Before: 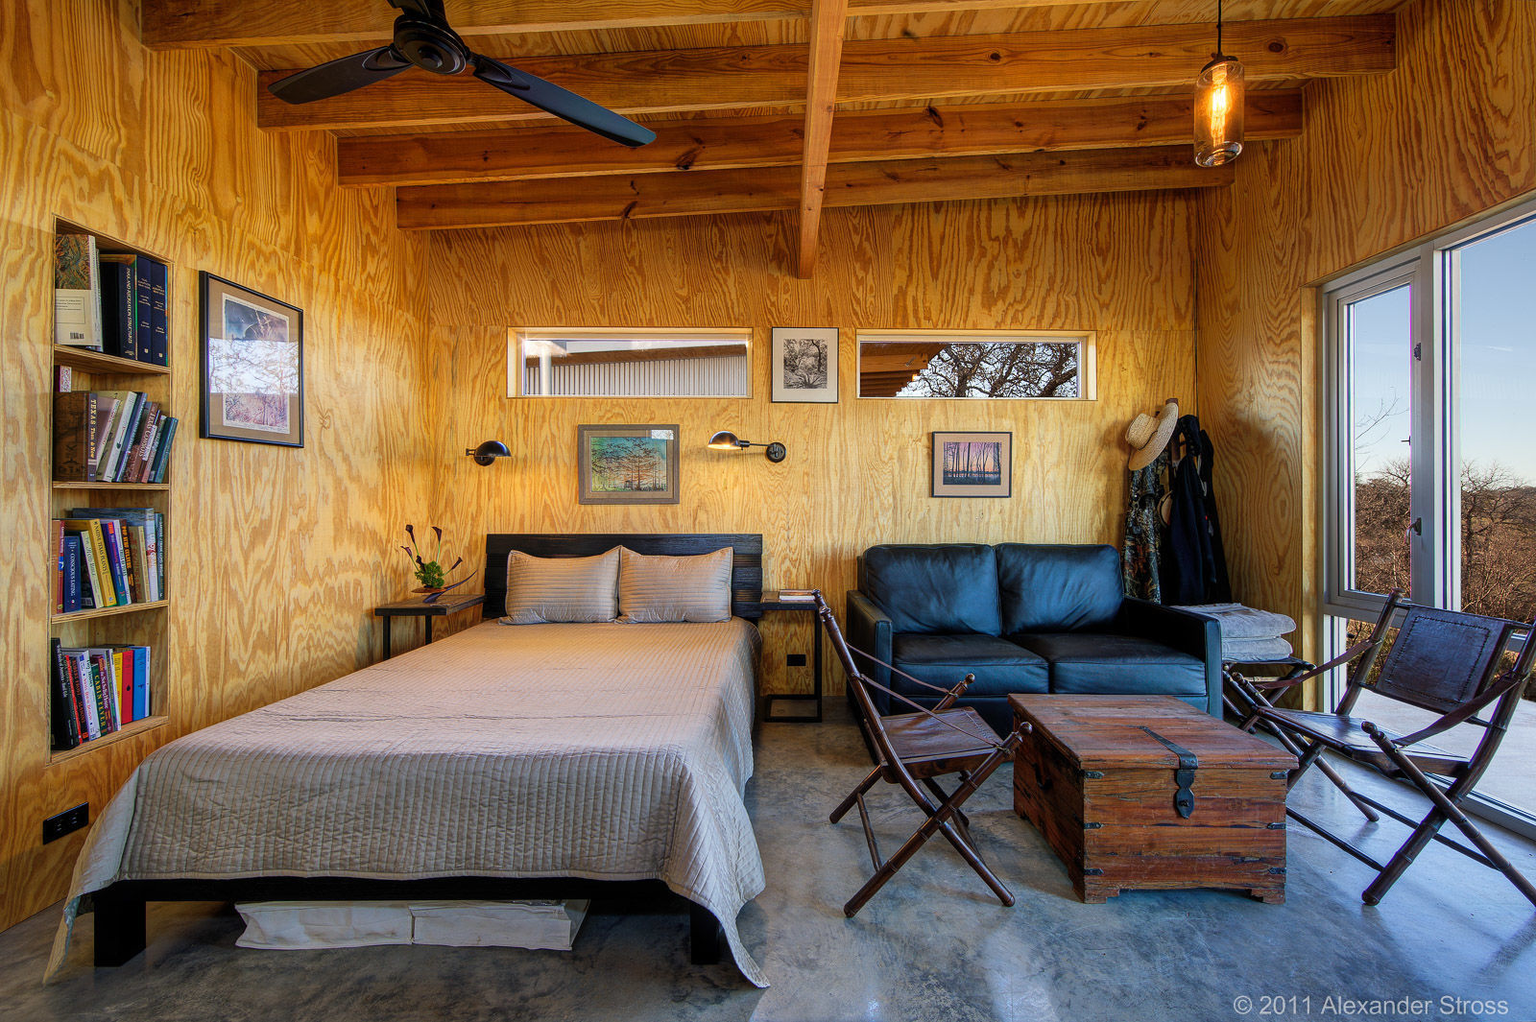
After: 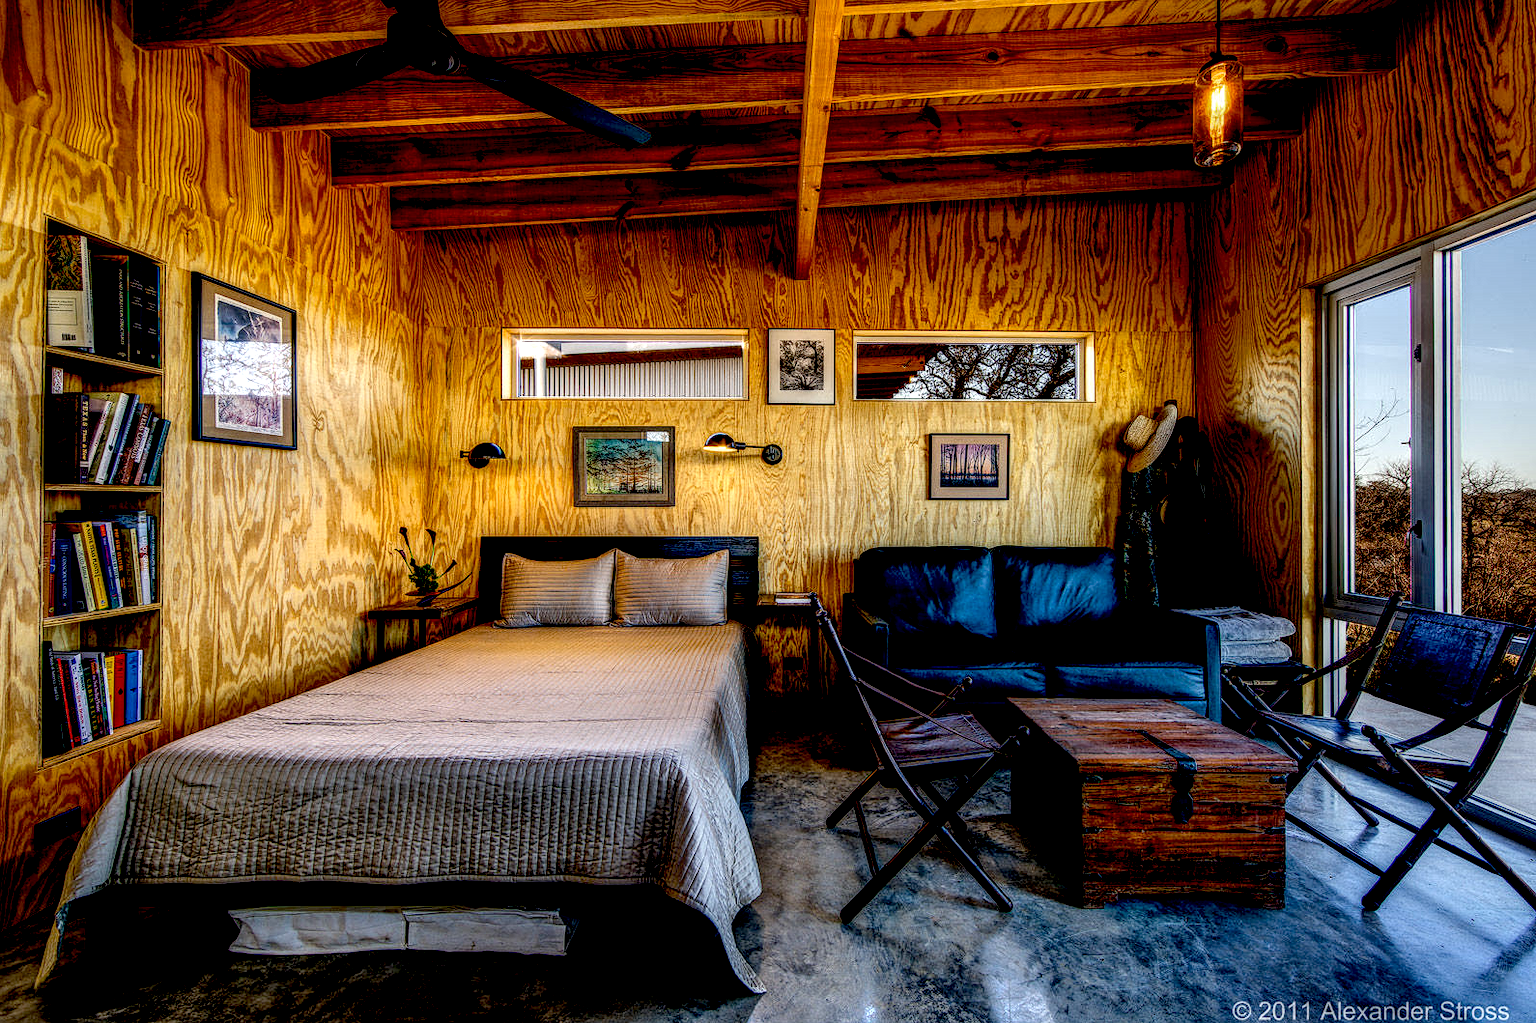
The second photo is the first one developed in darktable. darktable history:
local contrast: highlights 20%, detail 197%
crop and rotate: left 0.614%, top 0.179%, bottom 0.309%
exposure: black level correction 0.056, exposure -0.039 EV, compensate highlight preservation false
